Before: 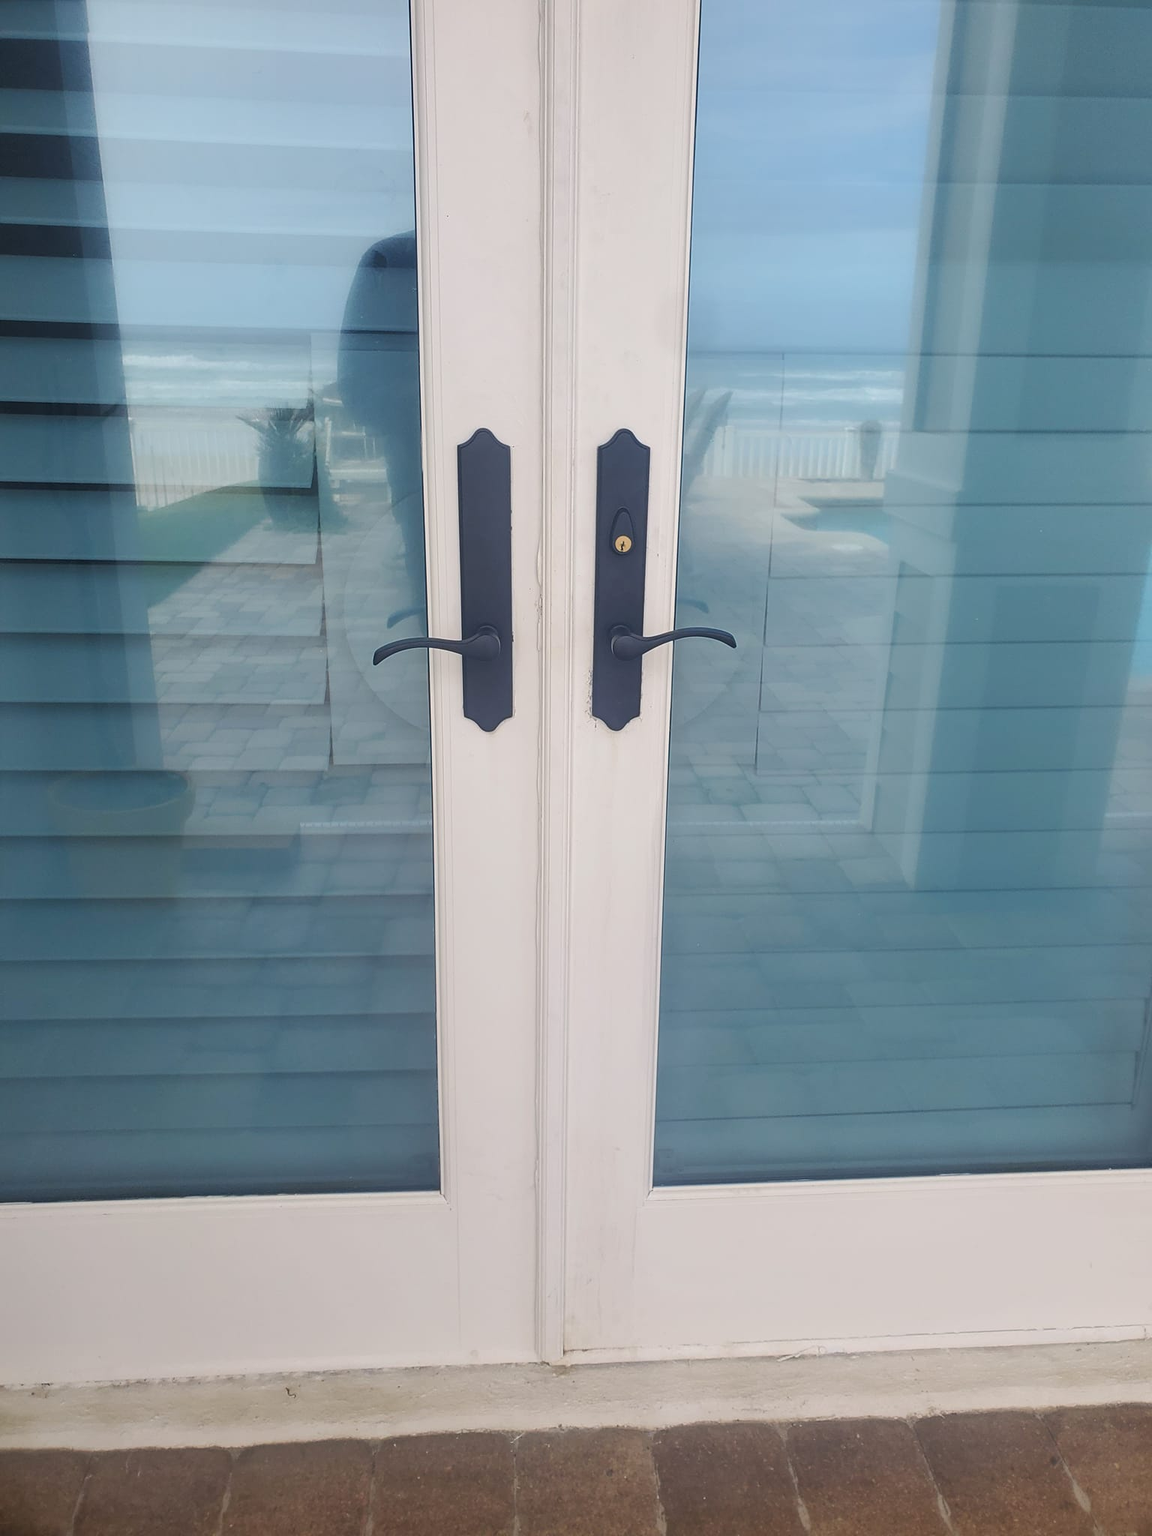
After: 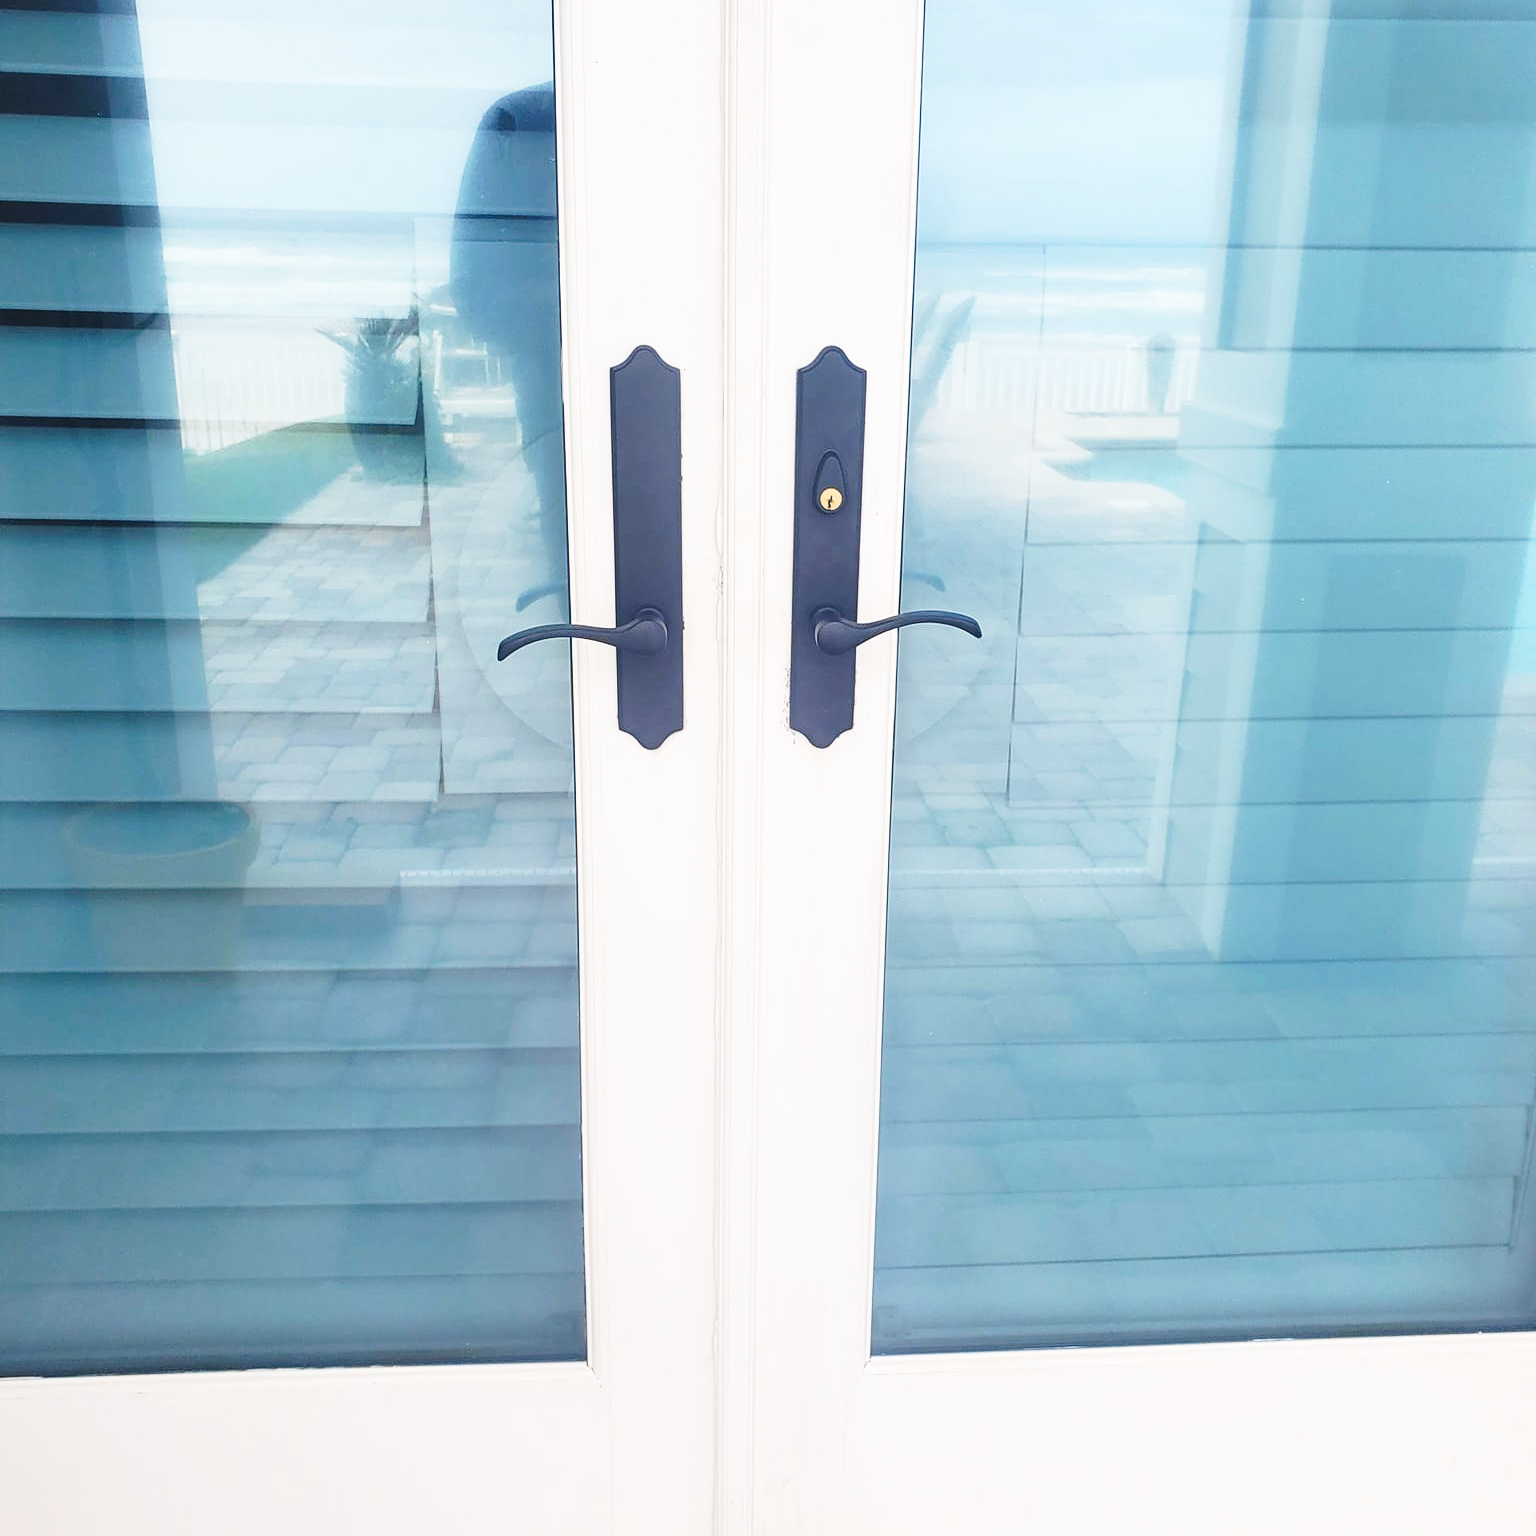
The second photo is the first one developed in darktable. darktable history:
crop: top 11.038%, bottom 13.962%
base curve: curves: ch0 [(0, 0) (0.026, 0.03) (0.109, 0.232) (0.351, 0.748) (0.669, 0.968) (1, 1)], preserve colors none
